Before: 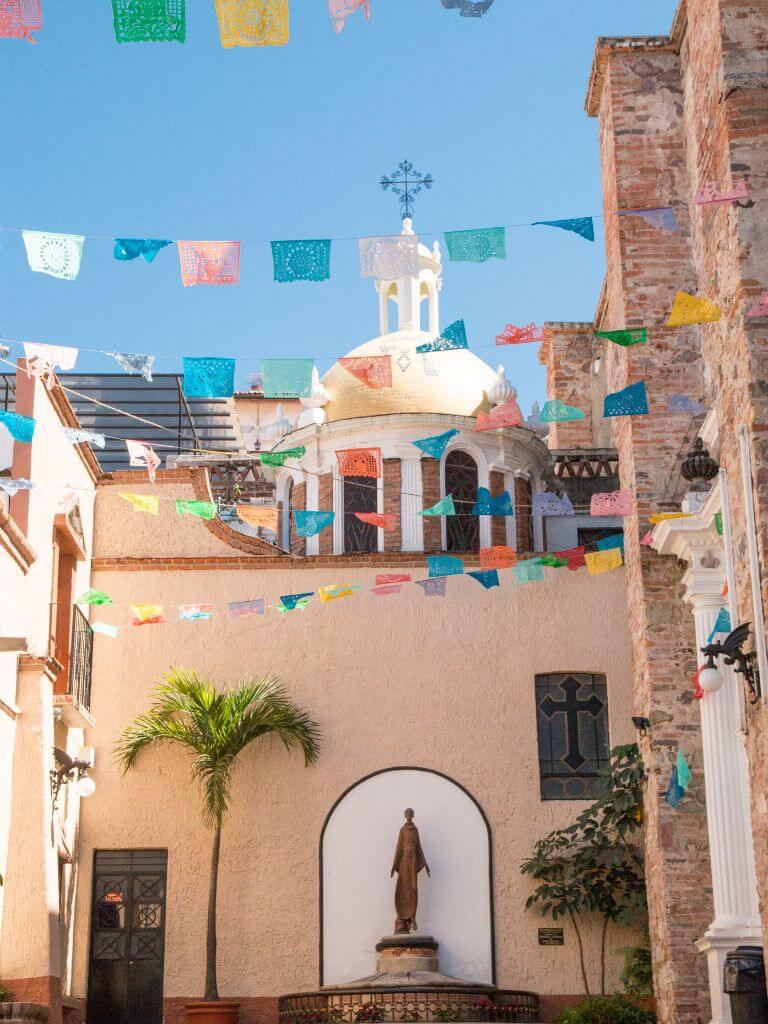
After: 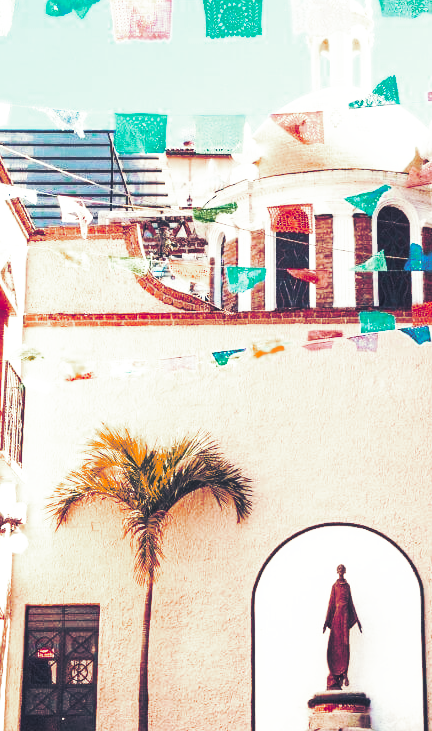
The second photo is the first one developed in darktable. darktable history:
crop: left 8.966%, top 23.852%, right 34.699%, bottom 4.703%
exposure: black level correction 0, exposure 0.5 EV, compensate highlight preservation false
color zones: curves: ch0 [(0, 0.299) (0.25, 0.383) (0.456, 0.352) (0.736, 0.571)]; ch1 [(0, 0.63) (0.151, 0.568) (0.254, 0.416) (0.47, 0.558) (0.732, 0.37) (0.909, 0.492)]; ch2 [(0.004, 0.604) (0.158, 0.443) (0.257, 0.403) (0.761, 0.468)]
graduated density: on, module defaults
base curve: curves: ch0 [(0, 0.015) (0.085, 0.116) (0.134, 0.298) (0.19, 0.545) (0.296, 0.764) (0.599, 0.982) (1, 1)], preserve colors none
color calibration: output R [0.946, 0.065, -0.013, 0], output G [-0.246, 1.264, -0.017, 0], output B [0.046, -0.098, 1.05, 0], illuminant custom, x 0.344, y 0.359, temperature 5045.54 K
split-toning: shadows › hue 230.4°
